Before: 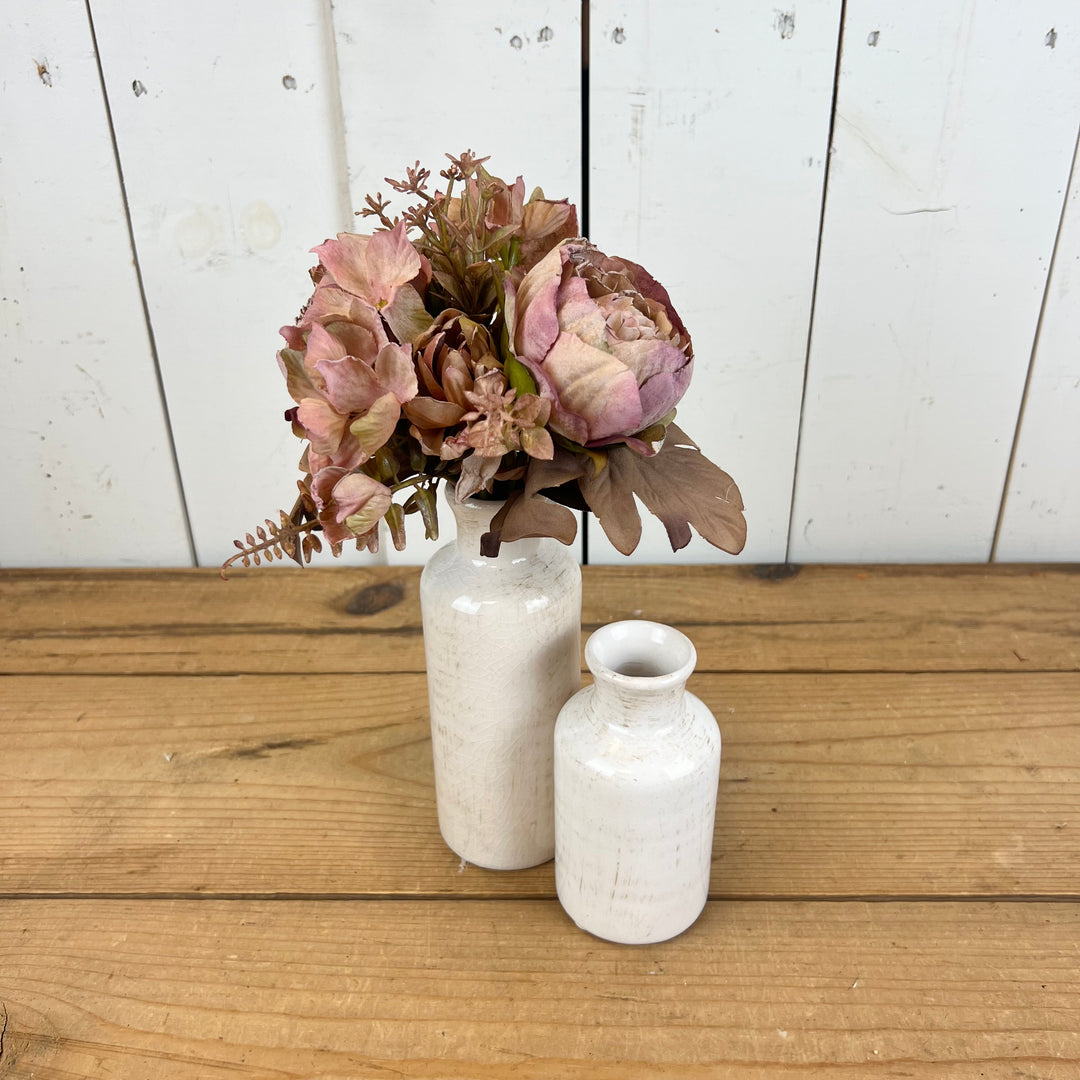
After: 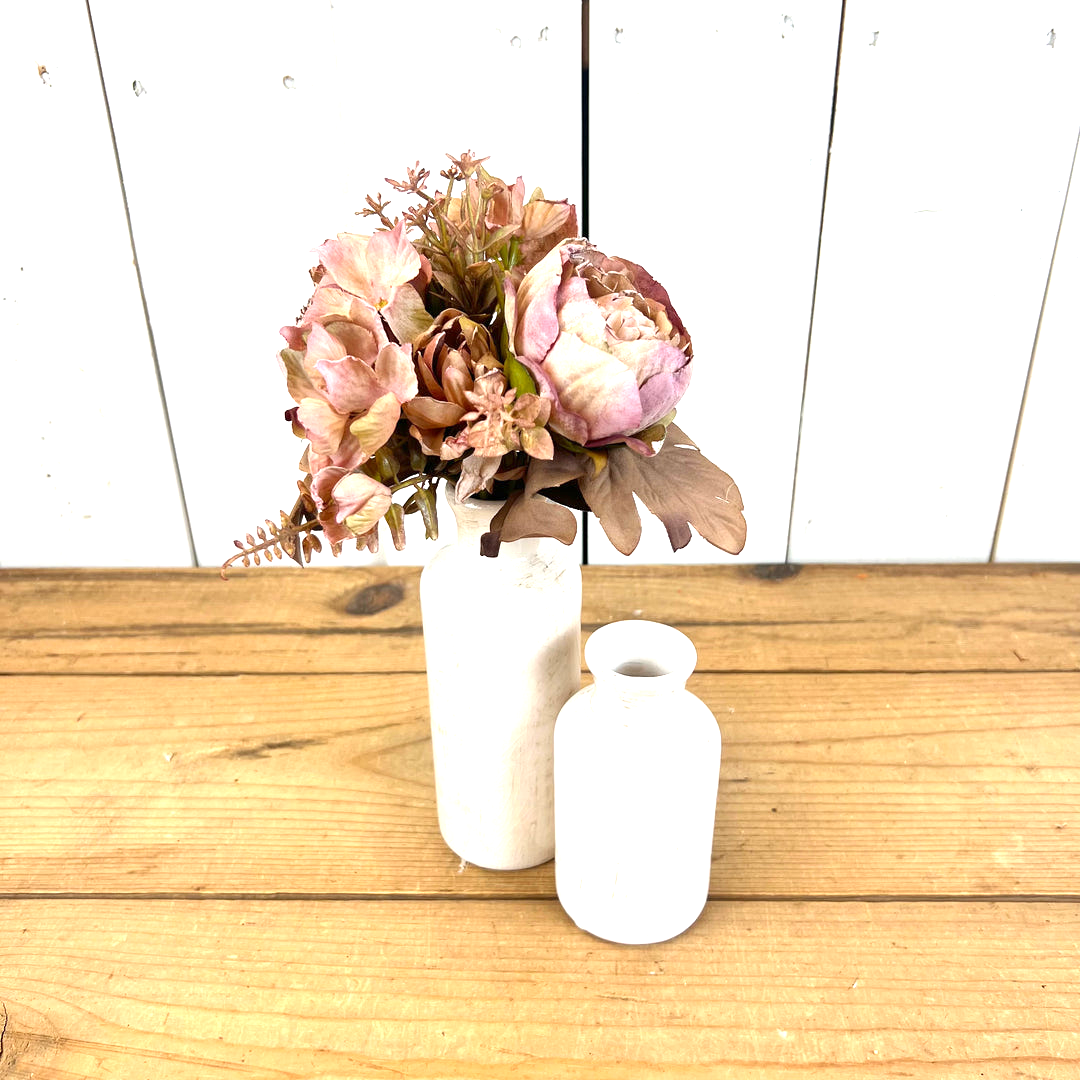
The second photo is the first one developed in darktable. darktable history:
contrast brightness saturation: contrast 0.076, saturation 0.022
exposure: exposure 1.144 EV, compensate highlight preservation false
